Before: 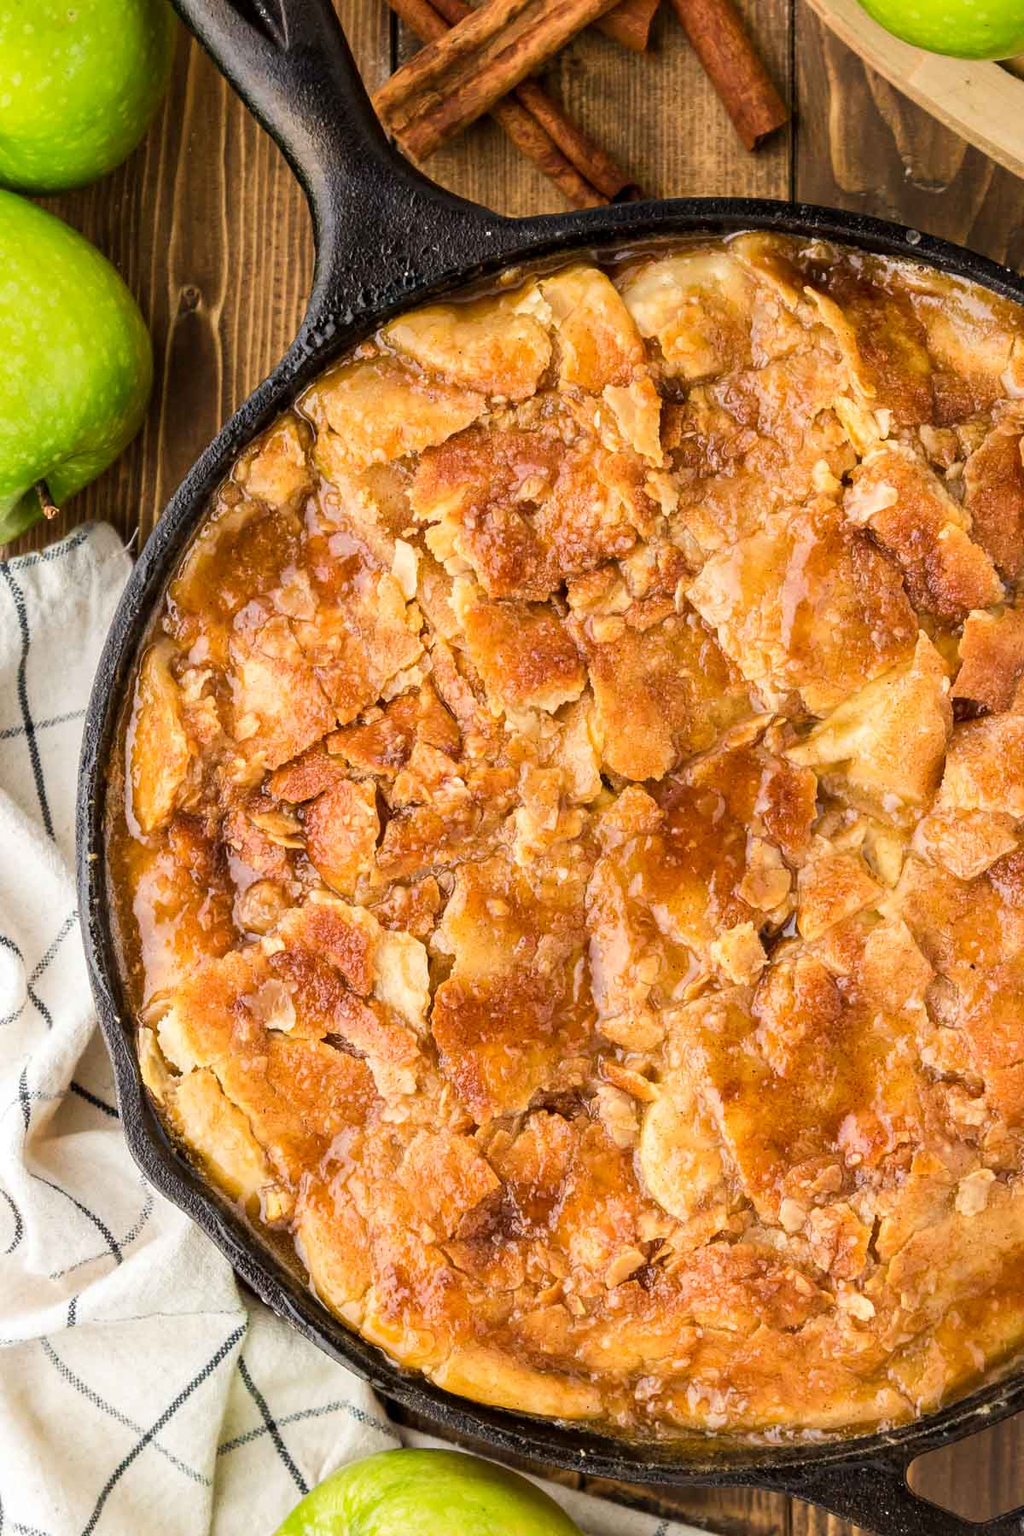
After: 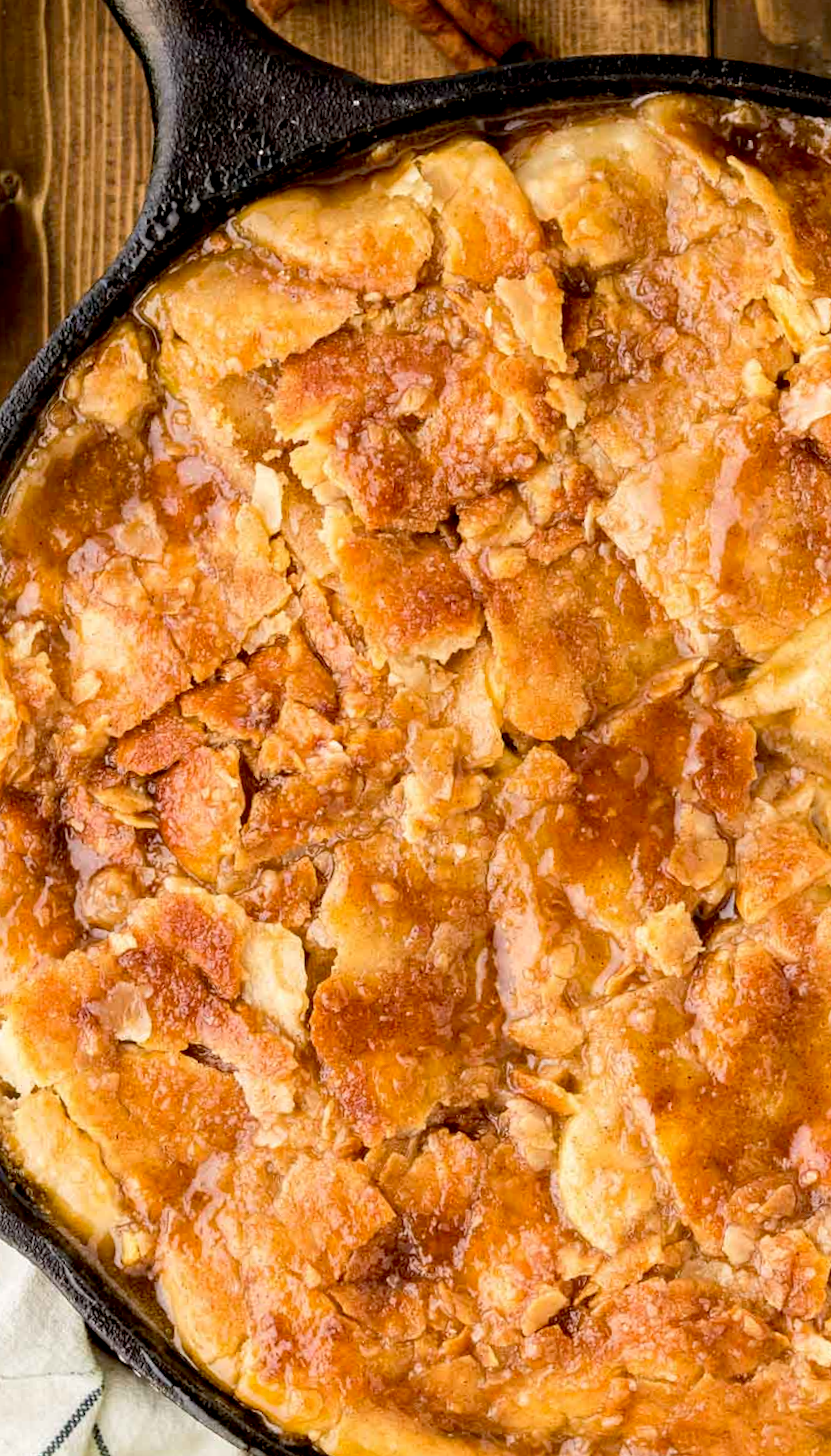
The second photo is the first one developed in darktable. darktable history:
rotate and perspective: rotation -4.57°, crop left 0.054, crop right 0.944, crop top 0.087, crop bottom 0.914
exposure: black level correction 0.012, compensate highlight preservation false
crop and rotate: angle -3.27°, left 14.277%, top 0.028%, right 10.766%, bottom 0.028%
